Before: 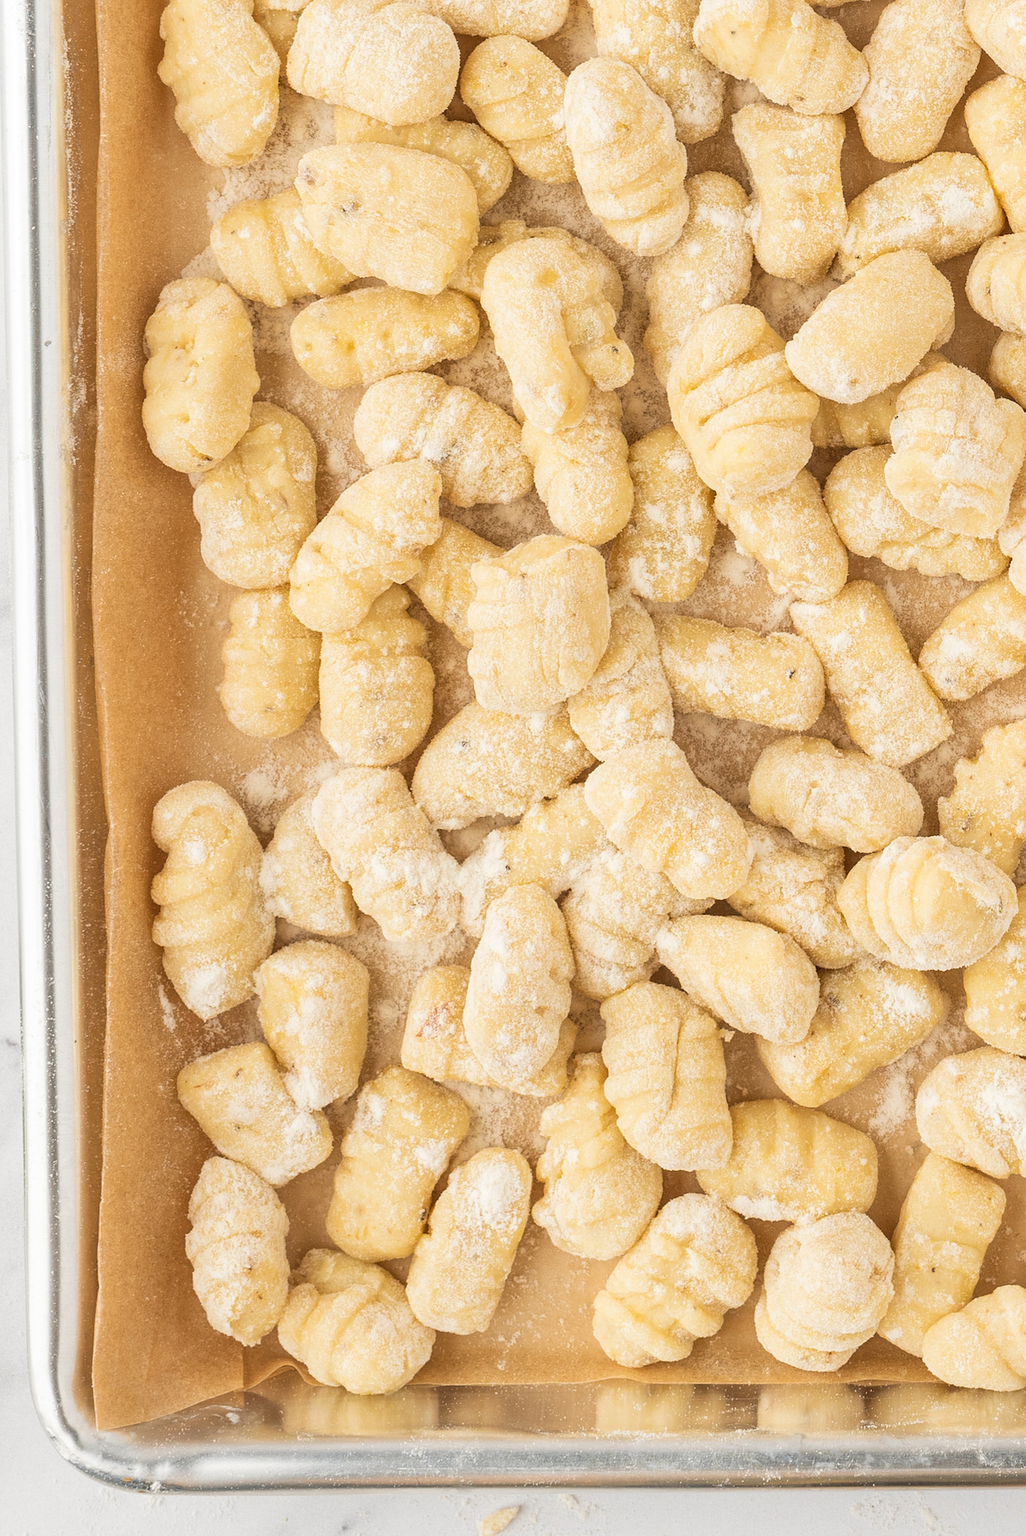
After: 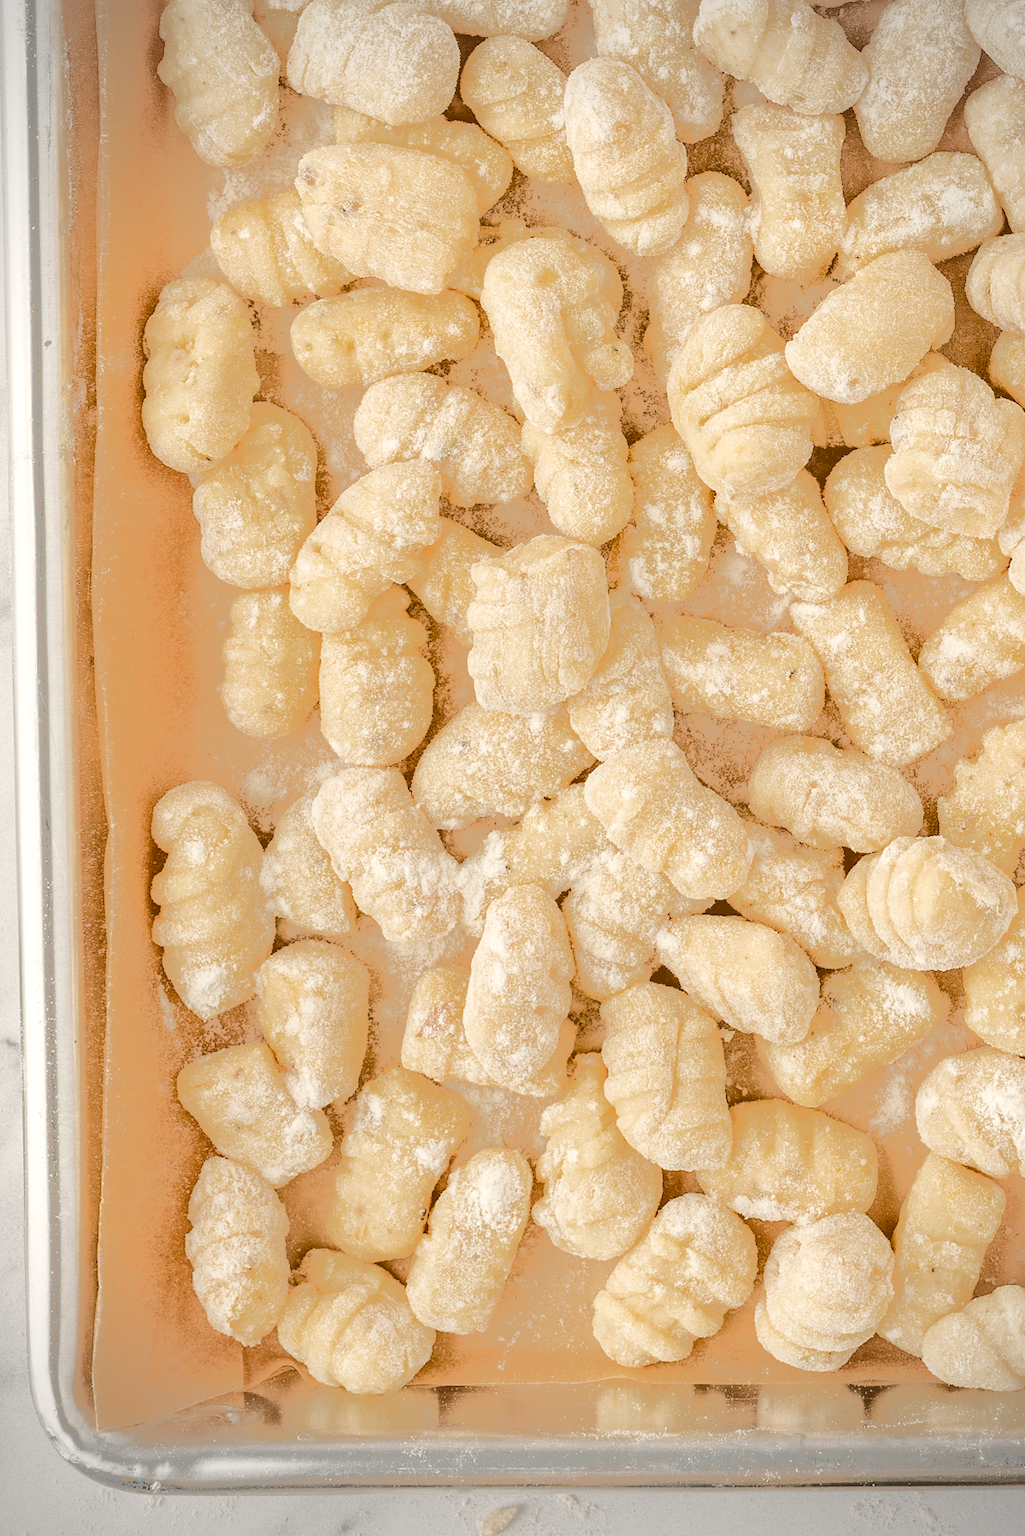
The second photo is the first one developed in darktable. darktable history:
vignetting: on, module defaults
tone equalizer: -7 EV -0.594 EV, -6 EV 0.966 EV, -5 EV -0.48 EV, -4 EV 0.44 EV, -3 EV 0.409 EV, -2 EV 0.174 EV, -1 EV -0.146 EV, +0 EV -0.4 EV, edges refinement/feathering 500, mask exposure compensation -1.57 EV, preserve details no
color balance rgb: highlights gain › chroma 2.164%, highlights gain › hue 74.68°, perceptual saturation grading › global saturation 20%, perceptual saturation grading › highlights -48.951%, perceptual saturation grading › shadows 25.367%, global vibrance 20%
